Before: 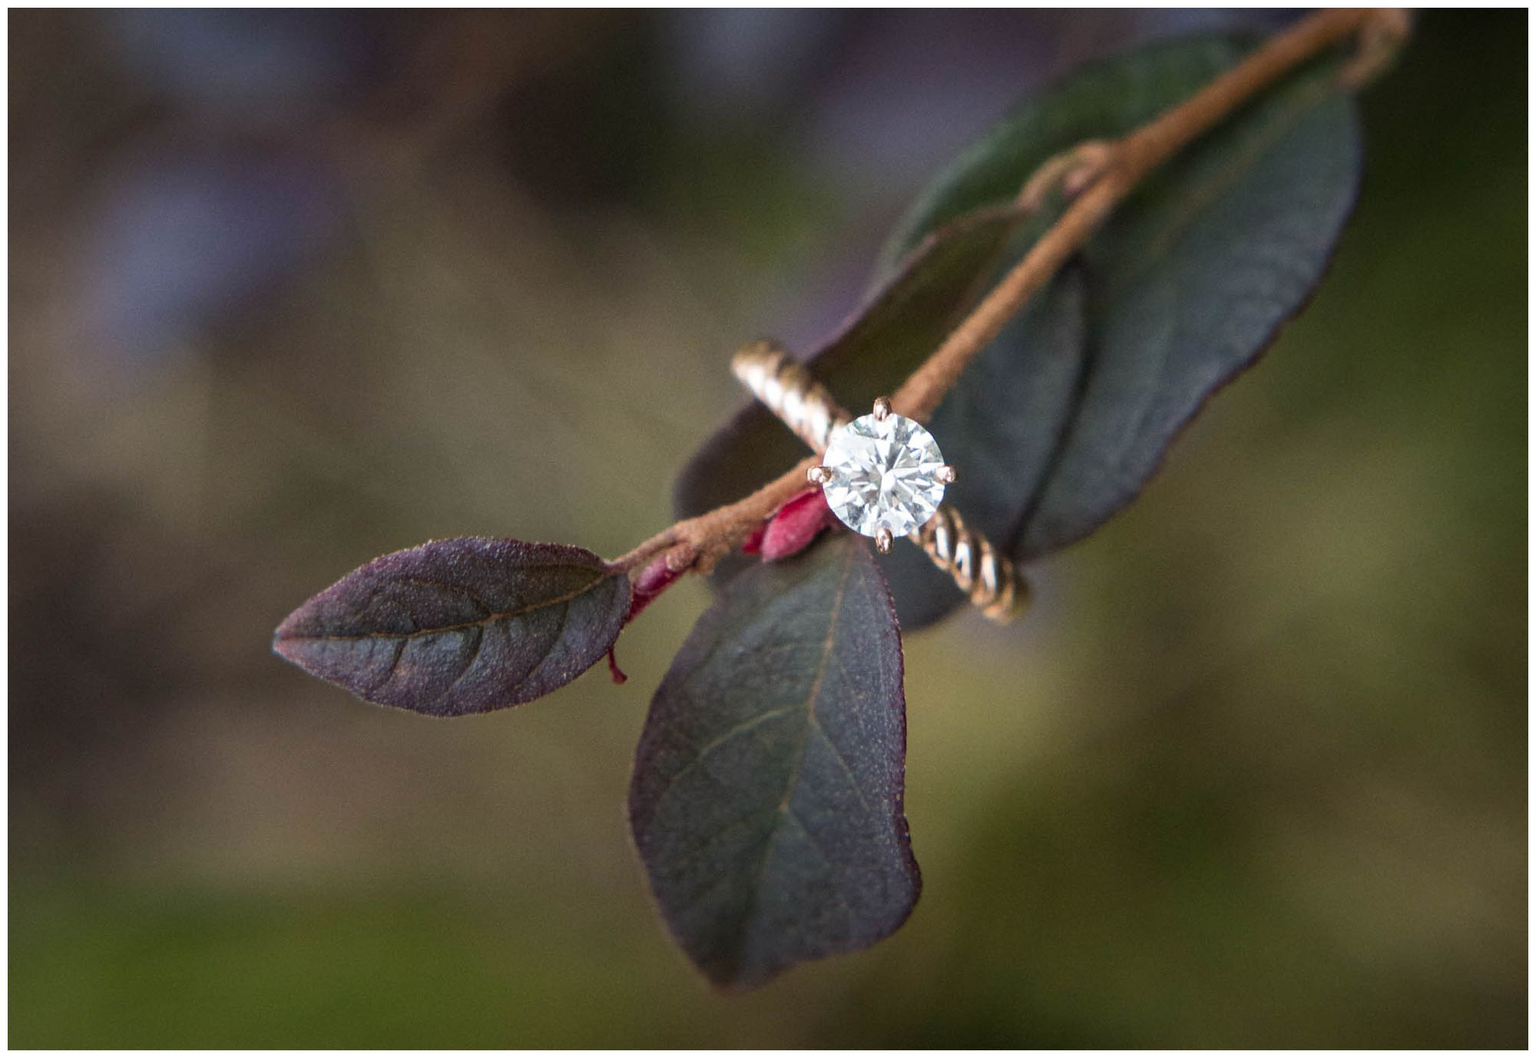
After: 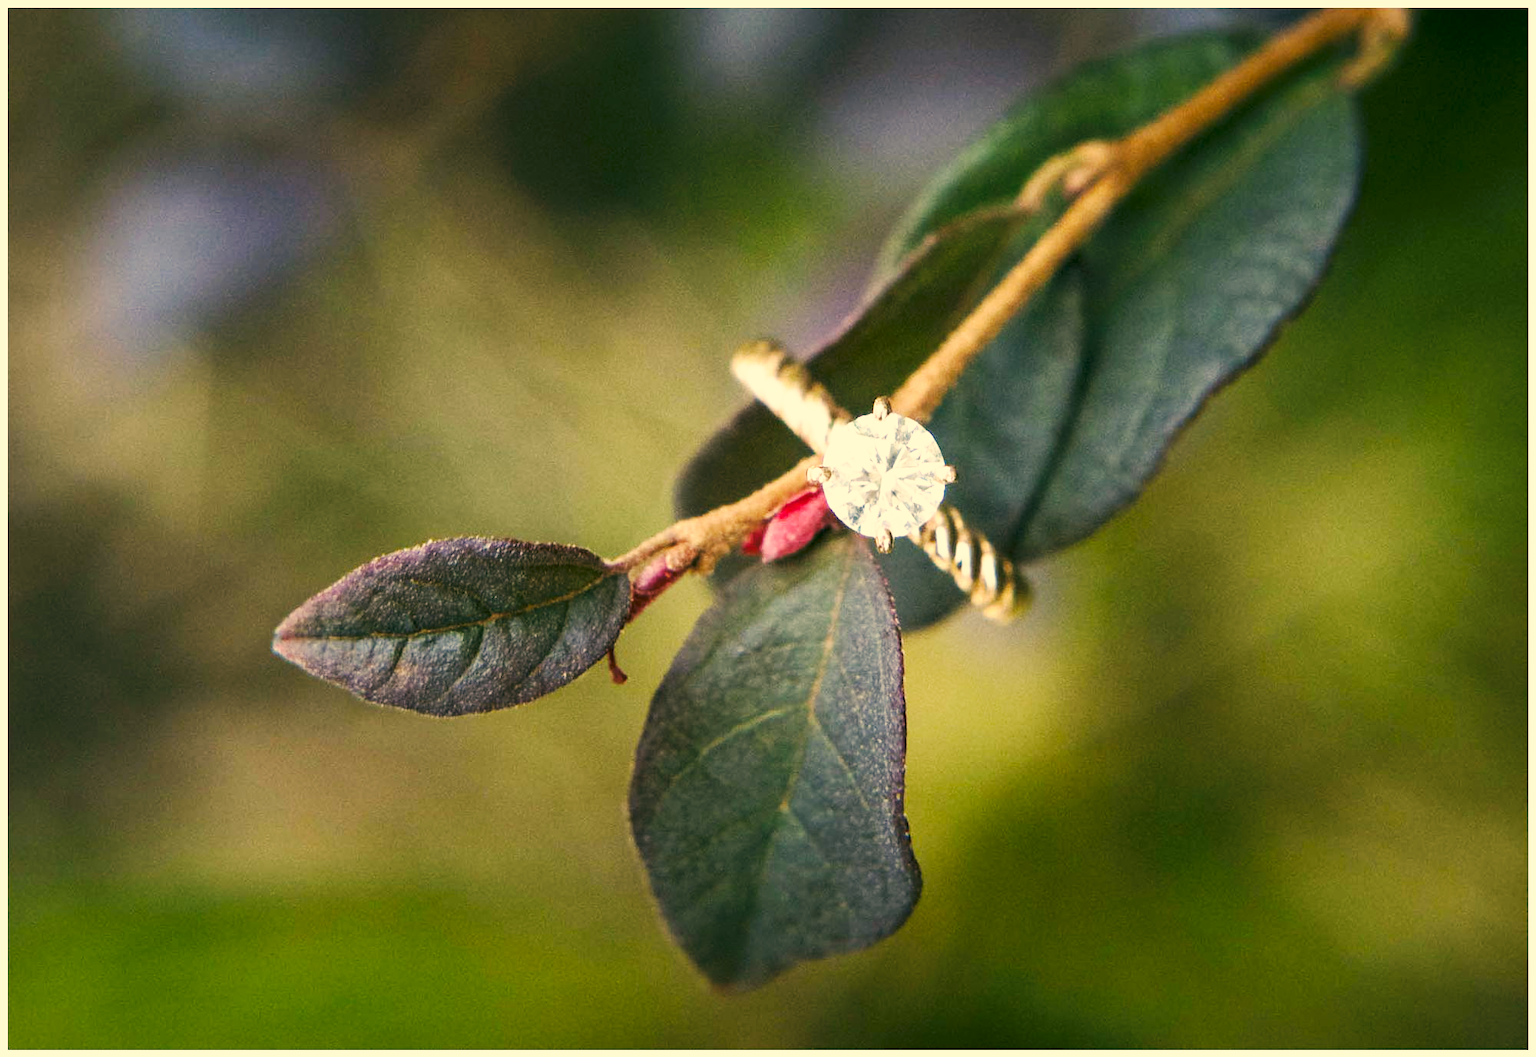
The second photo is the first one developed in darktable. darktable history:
tone curve: curves: ch0 [(0, 0) (0.003, 0.023) (0.011, 0.033) (0.025, 0.057) (0.044, 0.099) (0.069, 0.132) (0.1, 0.155) (0.136, 0.179) (0.177, 0.213) (0.224, 0.255) (0.277, 0.299) (0.335, 0.347) (0.399, 0.407) (0.468, 0.473) (0.543, 0.546) (0.623, 0.619) (0.709, 0.698) (0.801, 0.775) (0.898, 0.871) (1, 1)], preserve colors none
base curve: curves: ch0 [(0, 0) (0.007, 0.004) (0.027, 0.03) (0.046, 0.07) (0.207, 0.54) (0.442, 0.872) (0.673, 0.972) (1, 1)], preserve colors none
color correction: highlights a* 5.3, highlights b* 24.26, shadows a* -15.58, shadows b* 4.02
